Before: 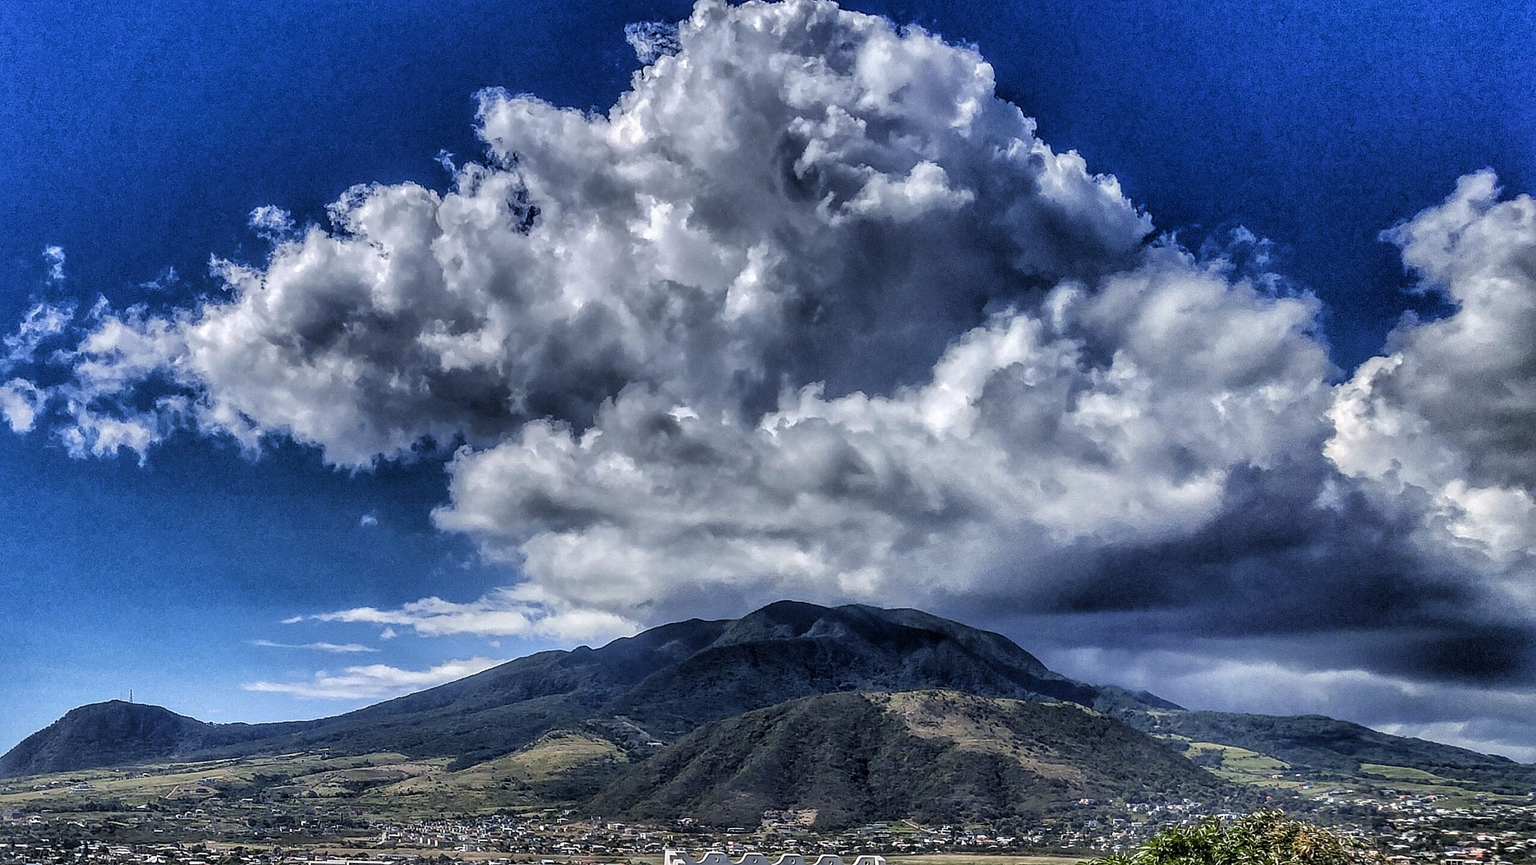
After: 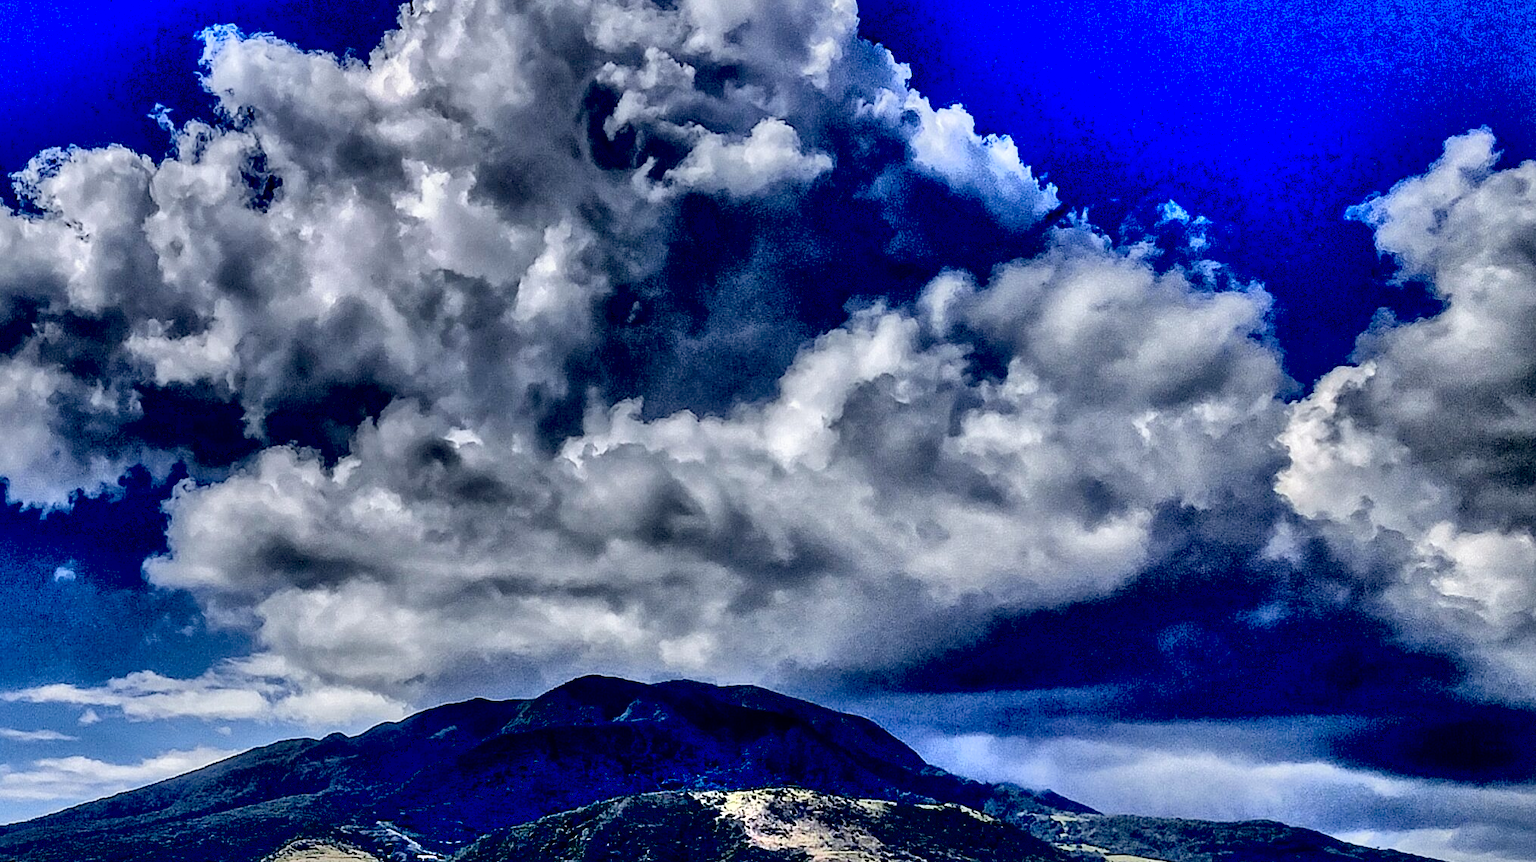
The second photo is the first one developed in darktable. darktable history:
exposure: black level correction 0.046, exposure -0.228 EV, compensate highlight preservation false
crop and rotate: left 20.74%, top 7.912%, right 0.375%, bottom 13.378%
local contrast: mode bilateral grid, contrast 20, coarseness 50, detail 150%, midtone range 0.2
shadows and highlights: highlights color adjustment 0%, soften with gaussian
rgb curve: curves: ch0 [(0, 0) (0.136, 0.078) (0.262, 0.245) (0.414, 0.42) (1, 1)], compensate middle gray true, preserve colors basic power
